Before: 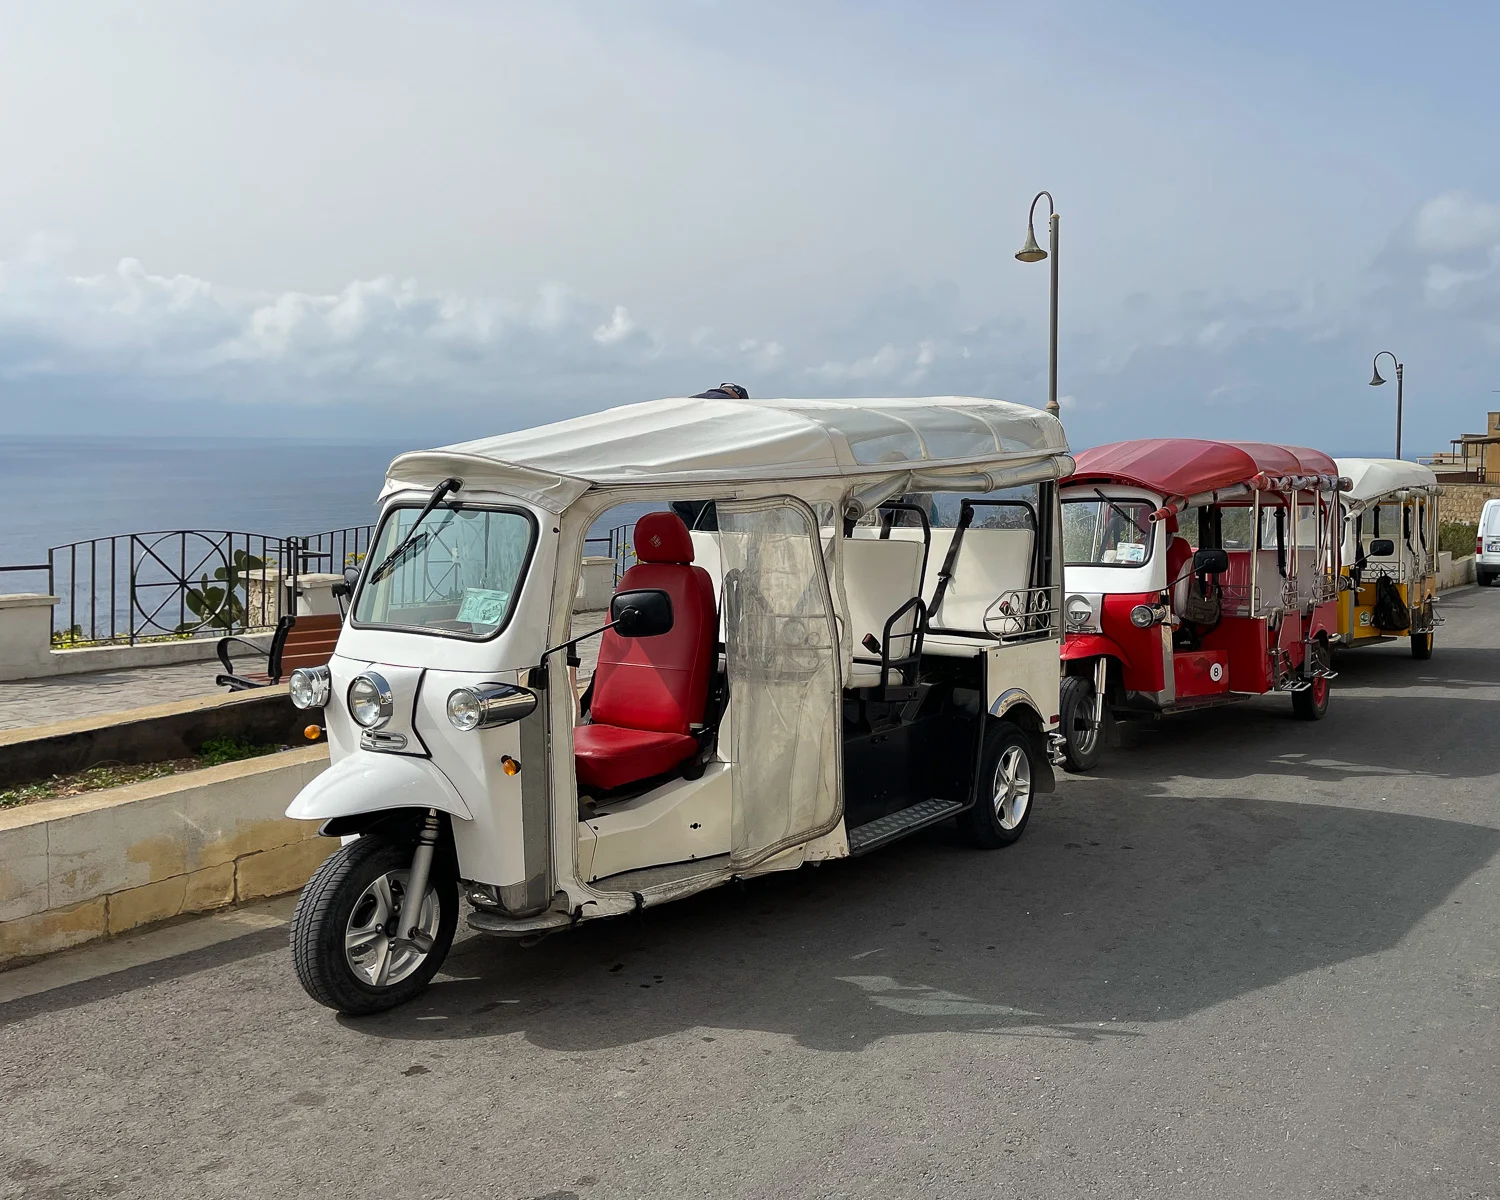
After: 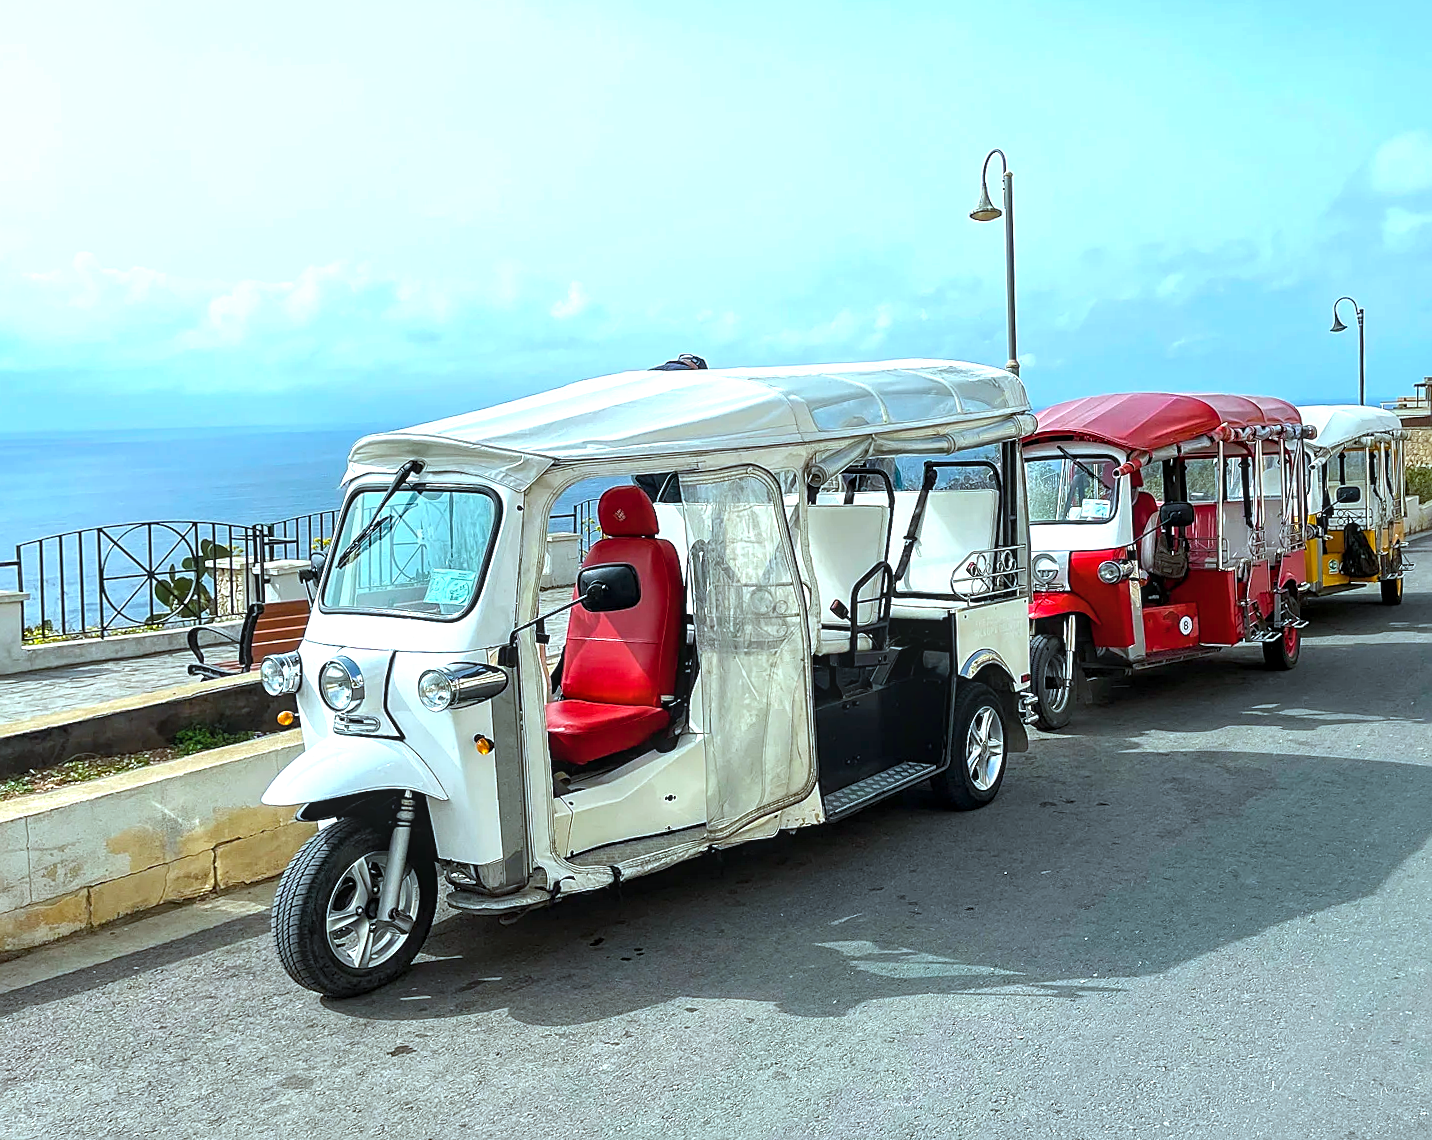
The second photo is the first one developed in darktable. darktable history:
local contrast: on, module defaults
rotate and perspective: rotation -2.12°, lens shift (vertical) 0.009, lens shift (horizontal) -0.008, automatic cropping original format, crop left 0.036, crop right 0.964, crop top 0.05, crop bottom 0.959
color balance rgb: perceptual saturation grading › global saturation 25%, global vibrance 10%
exposure: exposure 0.943 EV, compensate highlight preservation false
sharpen: on, module defaults
color correction: highlights a* -11.71, highlights b* -15.58
